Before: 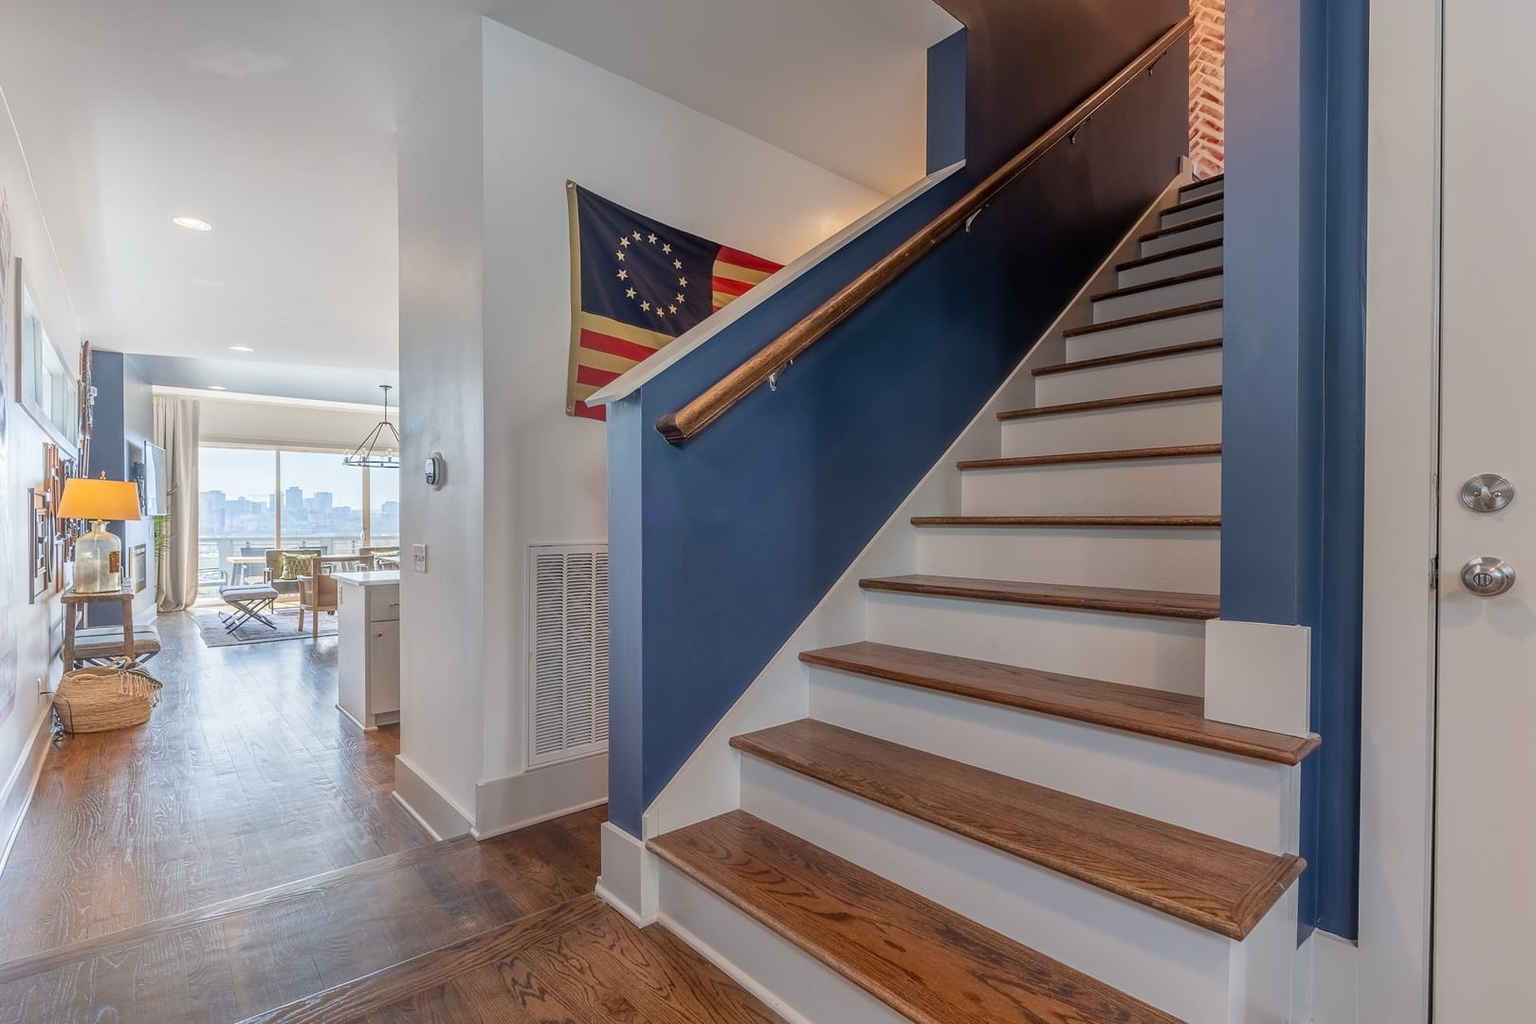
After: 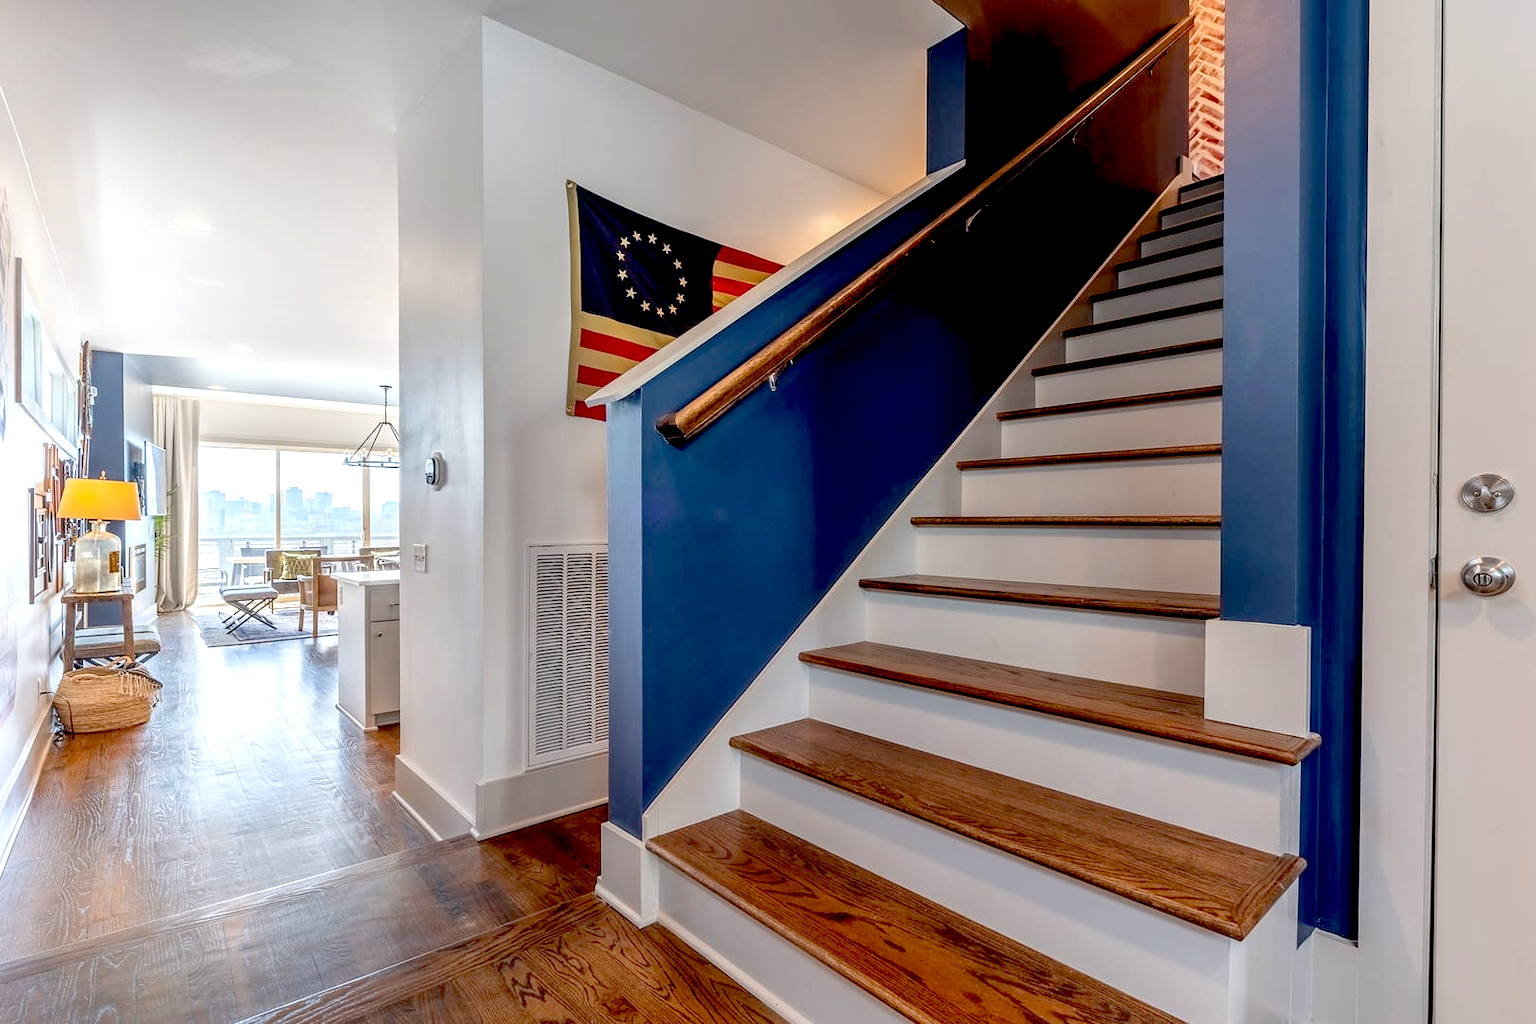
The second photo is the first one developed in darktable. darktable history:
exposure: black level correction 0.04, exposure 0.499 EV, compensate highlight preservation false
